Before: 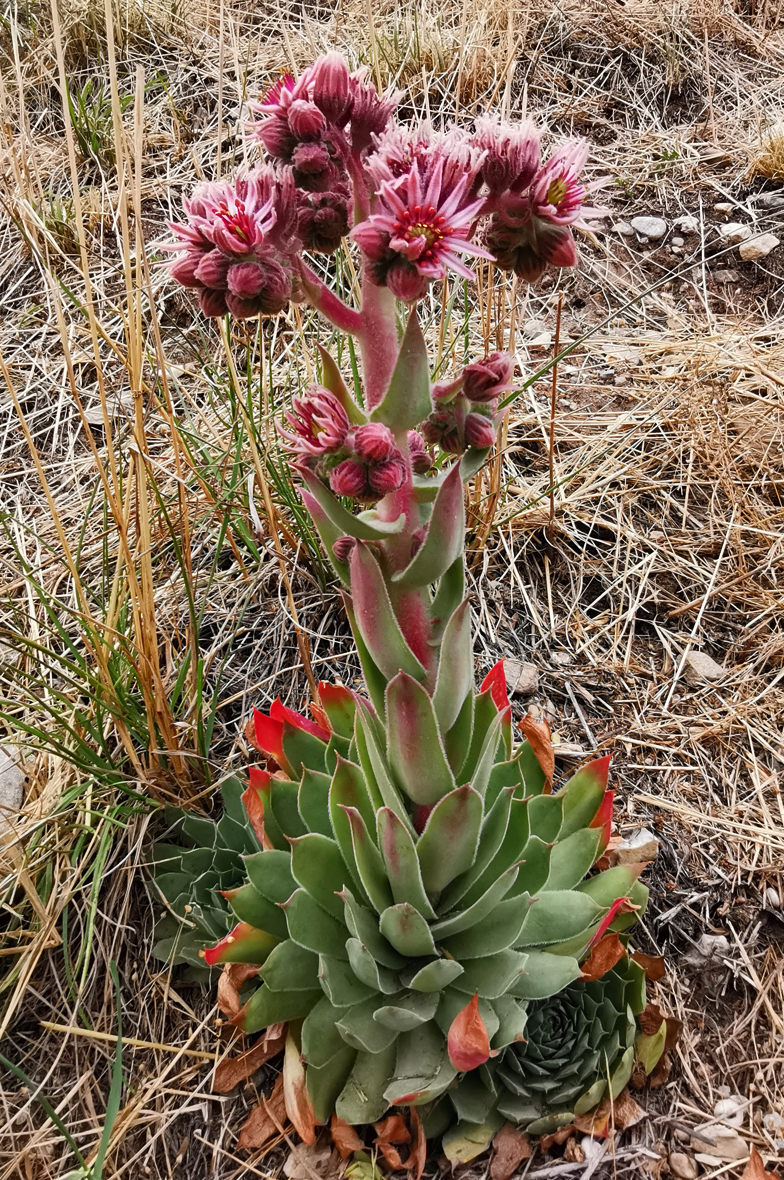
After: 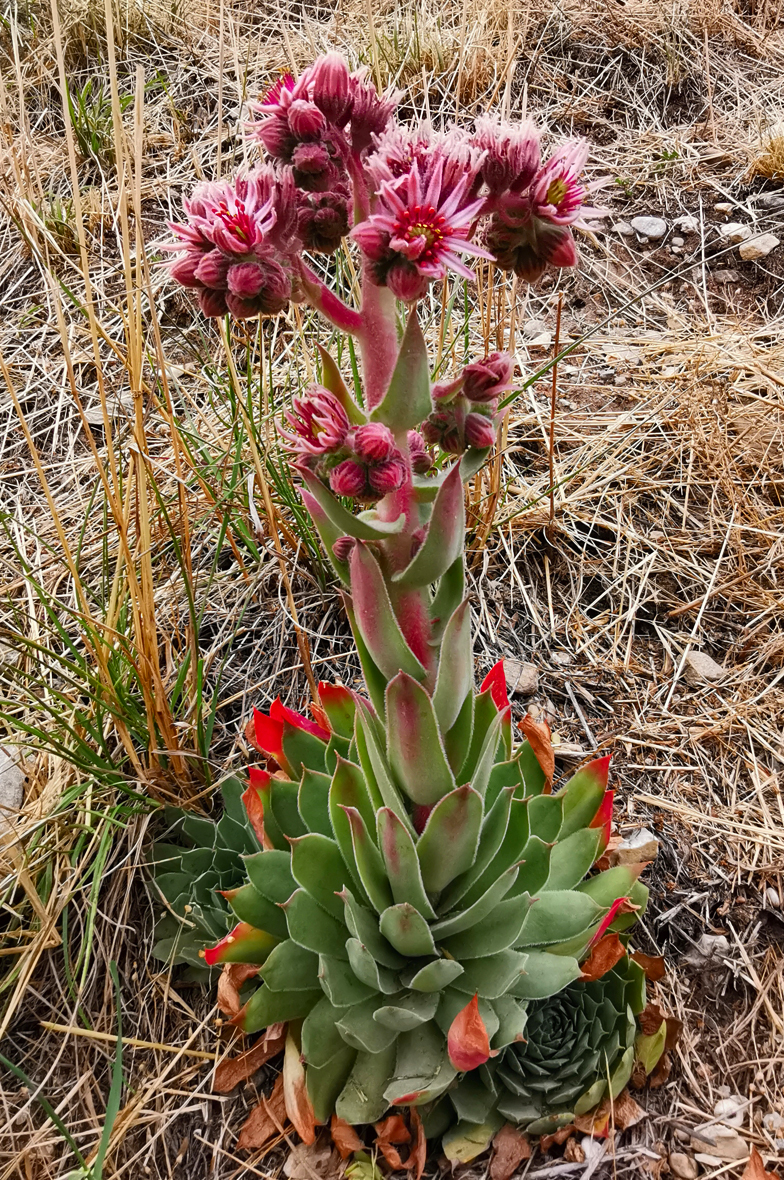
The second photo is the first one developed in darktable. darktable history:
tone equalizer: mask exposure compensation -0.515 EV
color correction: highlights b* -0.036, saturation 1.15
exposure: exposure -0.017 EV, compensate exposure bias true, compensate highlight preservation false
